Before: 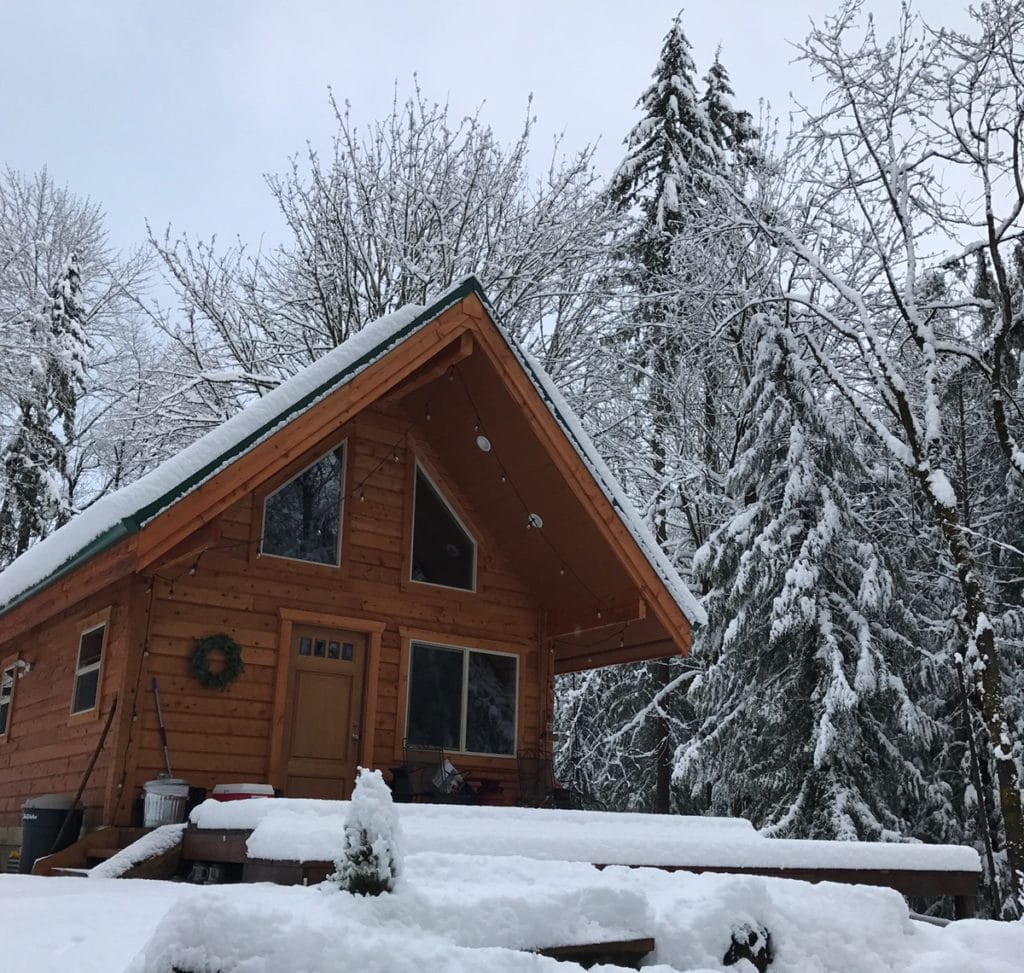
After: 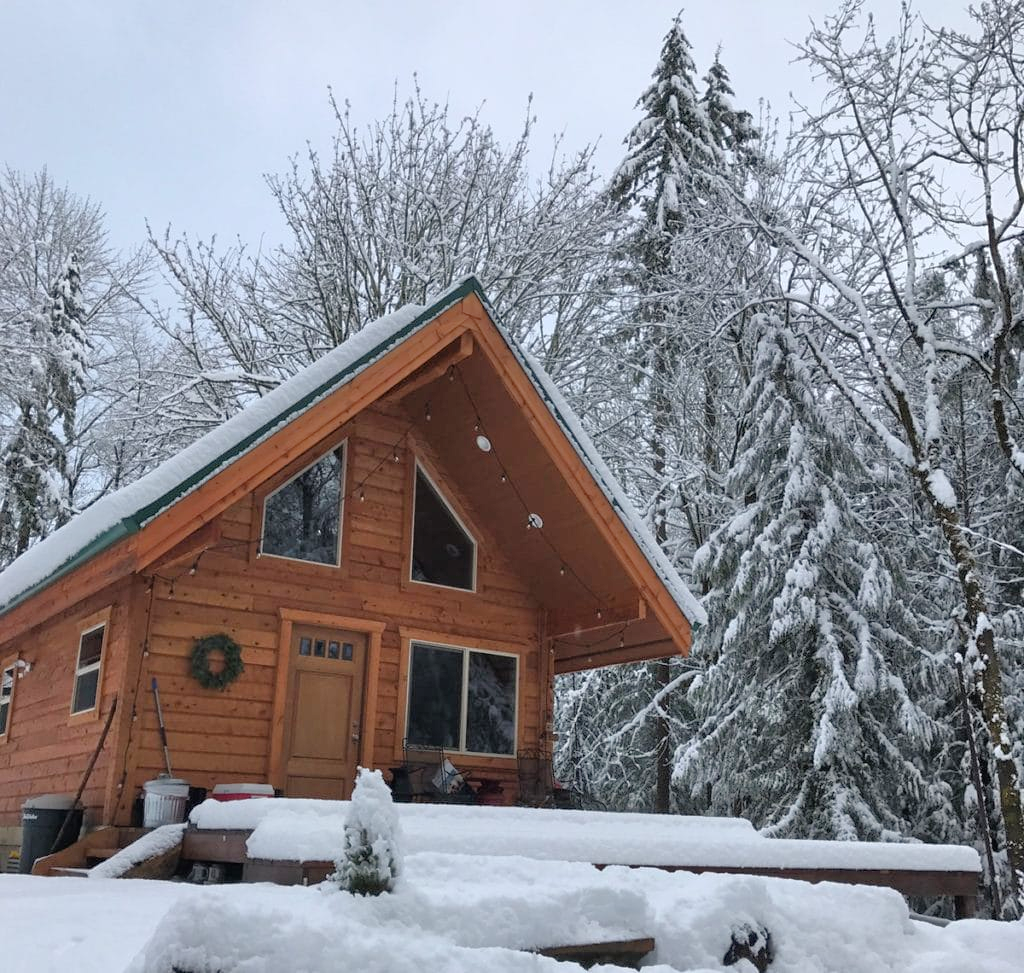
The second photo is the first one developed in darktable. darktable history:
tone equalizer: -7 EV 0.157 EV, -6 EV 0.563 EV, -5 EV 1.16 EV, -4 EV 1.31 EV, -3 EV 1.18 EV, -2 EV 0.6 EV, -1 EV 0.149 EV
